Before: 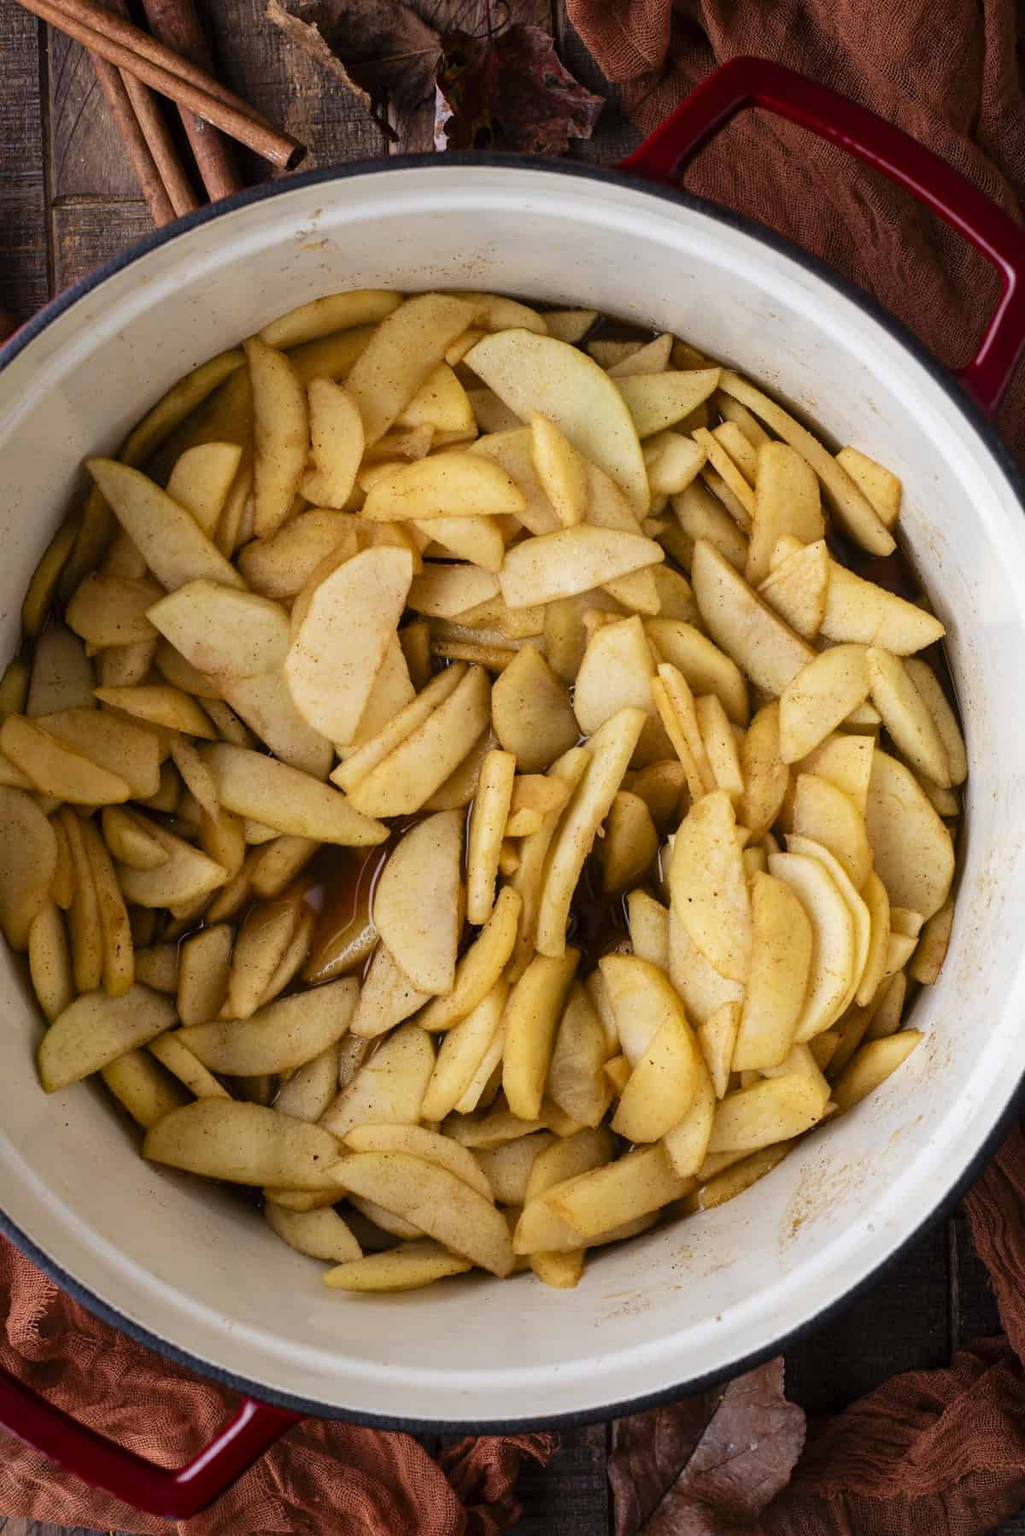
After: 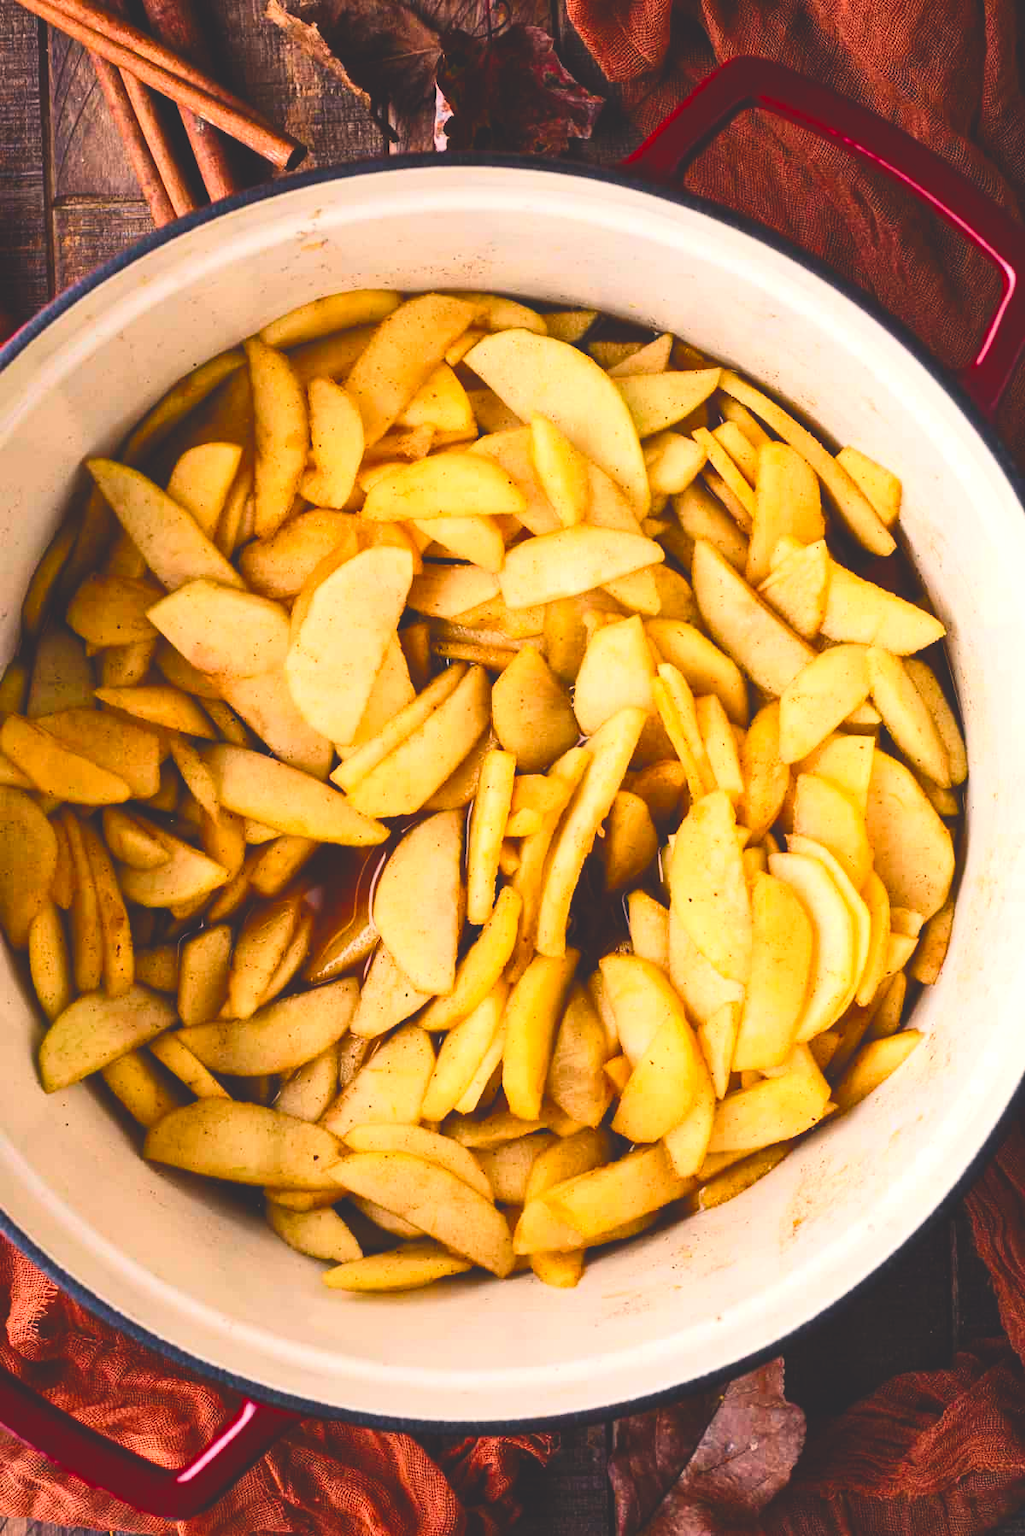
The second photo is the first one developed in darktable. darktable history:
color balance rgb: shadows lift › chroma 2%, shadows lift › hue 247.2°, power › chroma 0.3%, power › hue 25.2°, highlights gain › chroma 3%, highlights gain › hue 60°, global offset › luminance 2%, perceptual saturation grading › global saturation 20%, perceptual saturation grading › highlights -20%, perceptual saturation grading › shadows 30%
white balance: emerald 1
tone equalizer: -8 EV -0.417 EV, -7 EV -0.389 EV, -6 EV -0.333 EV, -5 EV -0.222 EV, -3 EV 0.222 EV, -2 EV 0.333 EV, -1 EV 0.389 EV, +0 EV 0.417 EV, edges refinement/feathering 500, mask exposure compensation -1.25 EV, preserve details no
contrast brightness saturation: contrast 0.2, brightness 0.16, saturation 0.22
